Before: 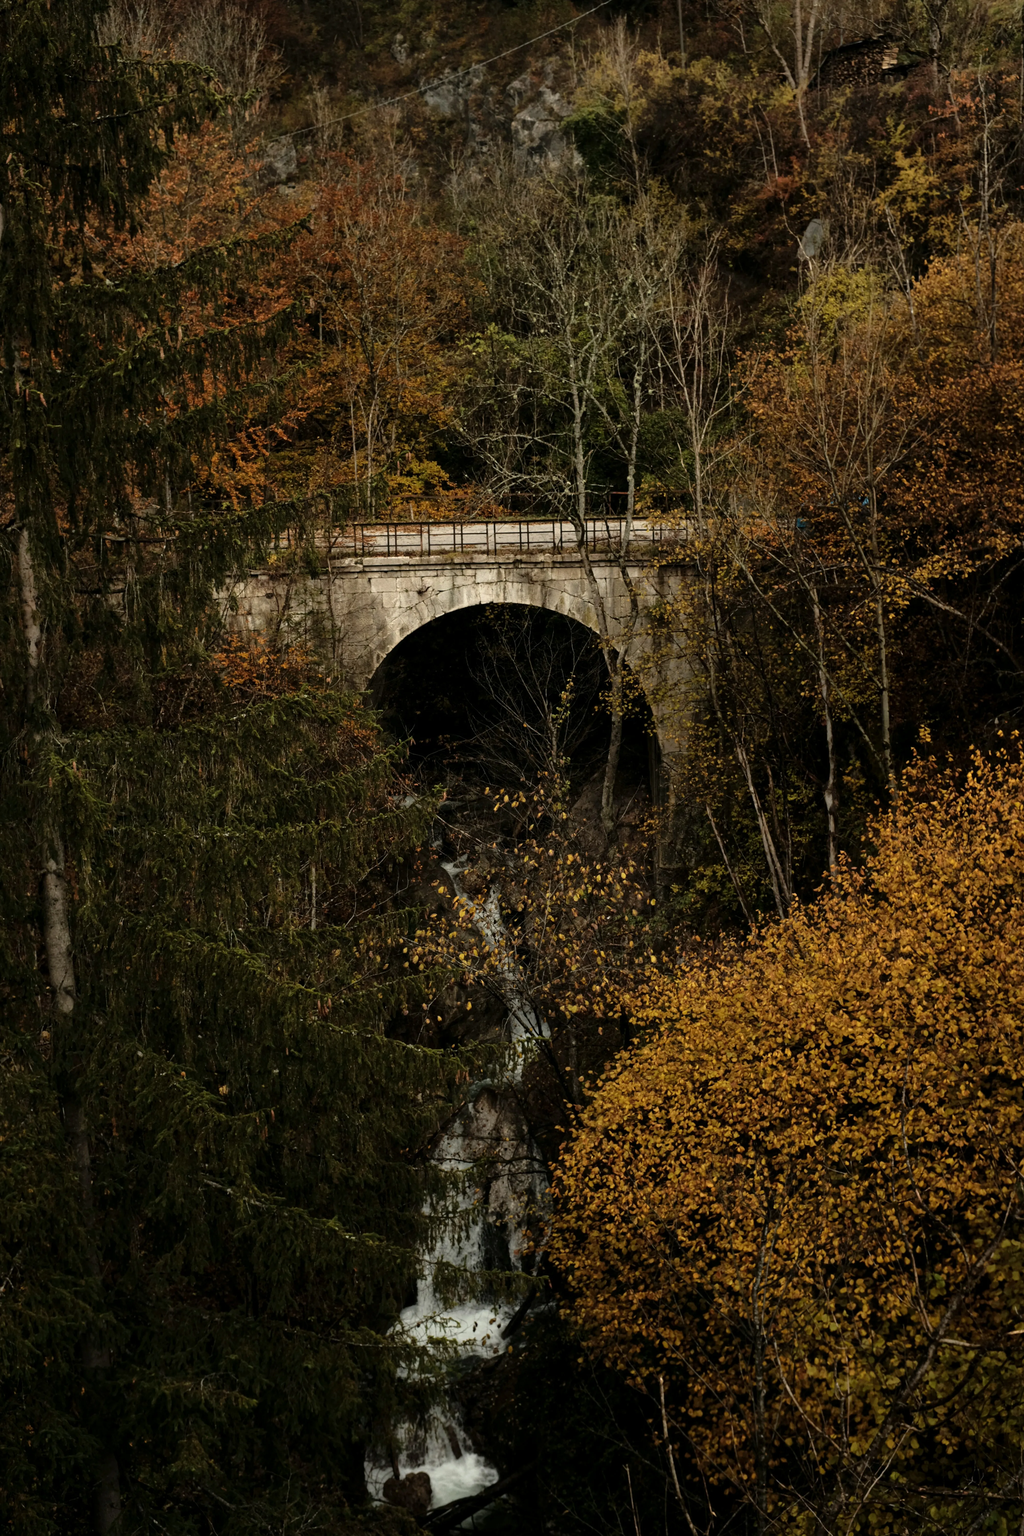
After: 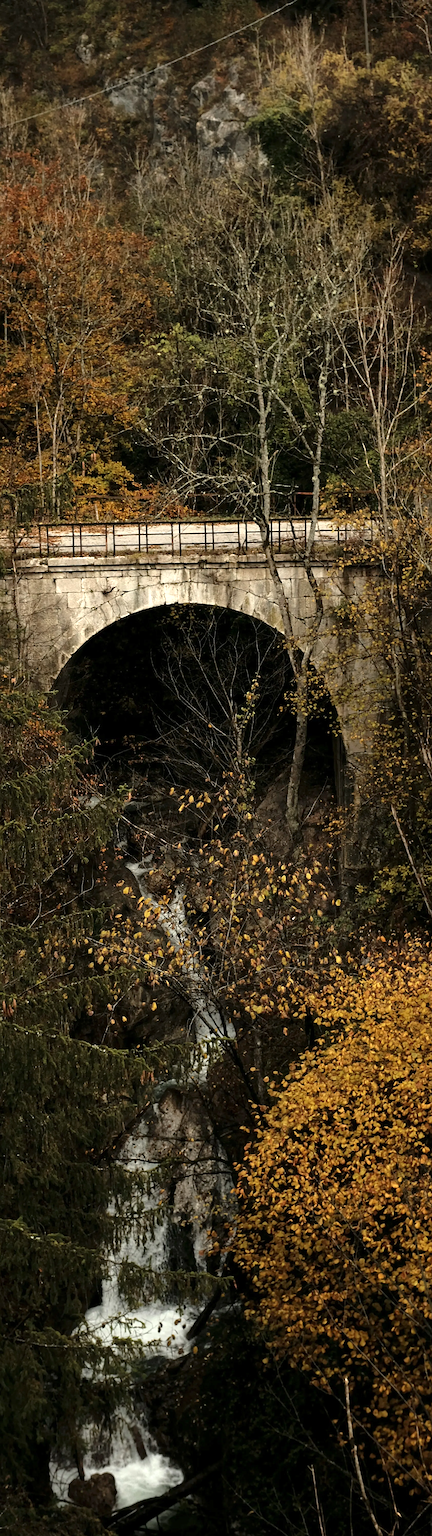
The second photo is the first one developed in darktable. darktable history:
sharpen: on, module defaults
color zones: curves: ch0 [(0, 0.5) (0.143, 0.5) (0.286, 0.456) (0.429, 0.5) (0.571, 0.5) (0.714, 0.5) (0.857, 0.5) (1, 0.5)]; ch1 [(0, 0.5) (0.143, 0.5) (0.286, 0.422) (0.429, 0.5) (0.571, 0.5) (0.714, 0.5) (0.857, 0.5) (1, 0.5)]
exposure: exposure 0.766 EV, compensate highlight preservation false
crop: left 30.802%, right 26.966%
